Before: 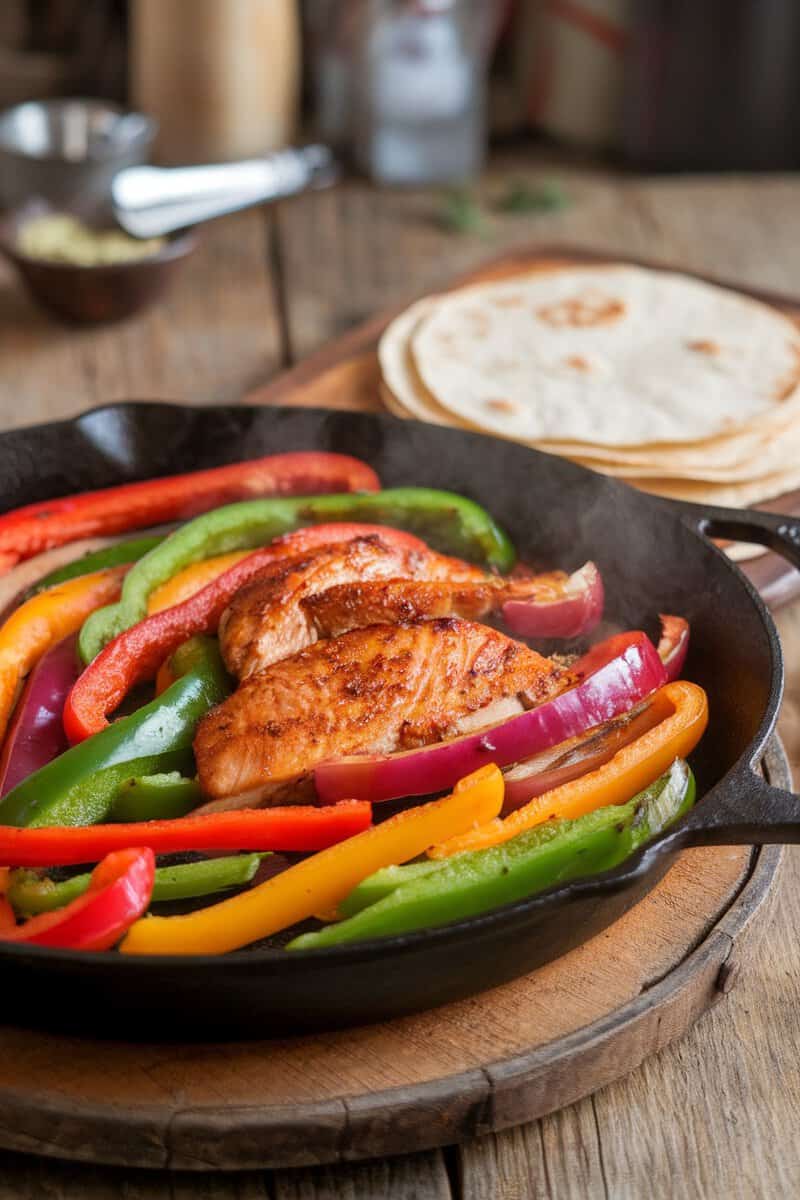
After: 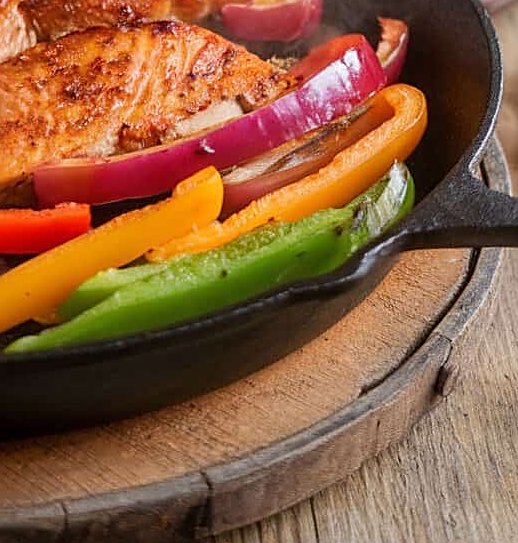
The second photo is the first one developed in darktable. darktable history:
sharpen: on, module defaults
crop and rotate: left 35.239%, top 49.778%, bottom 4.891%
